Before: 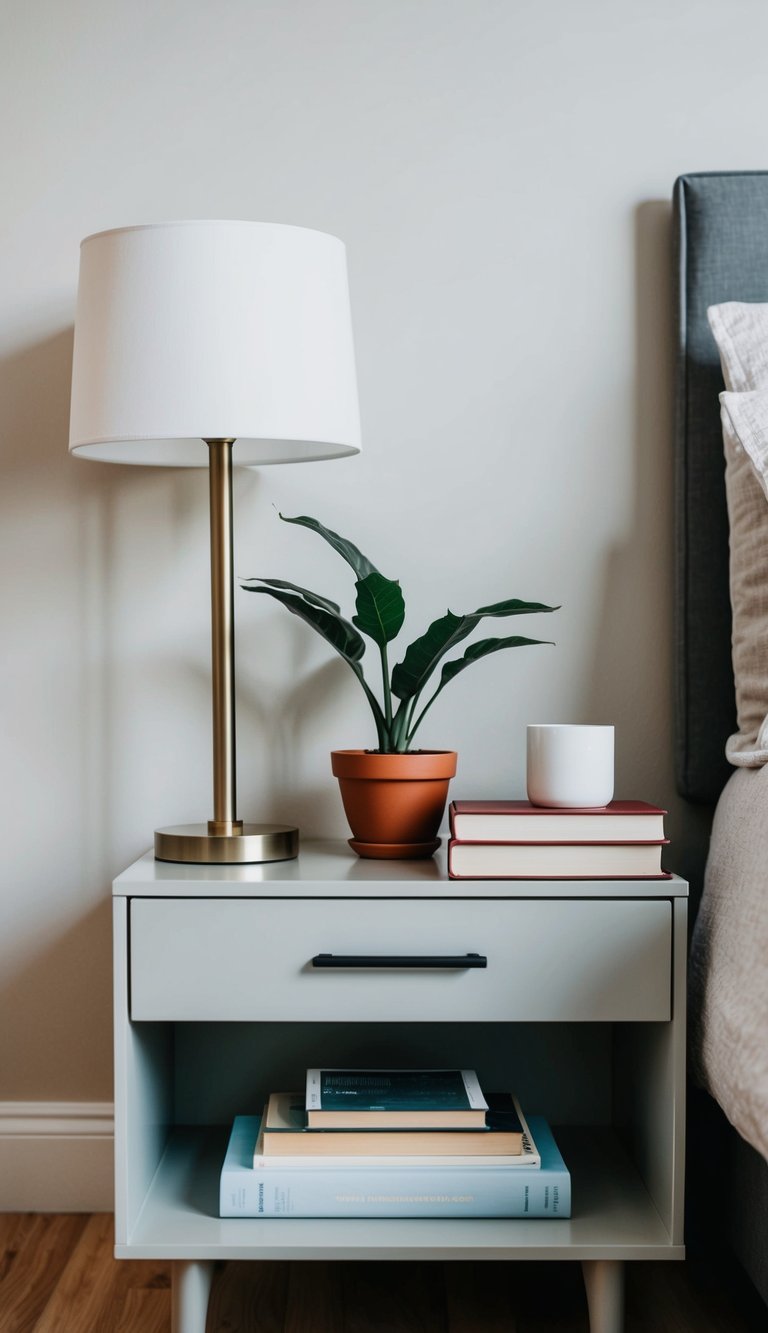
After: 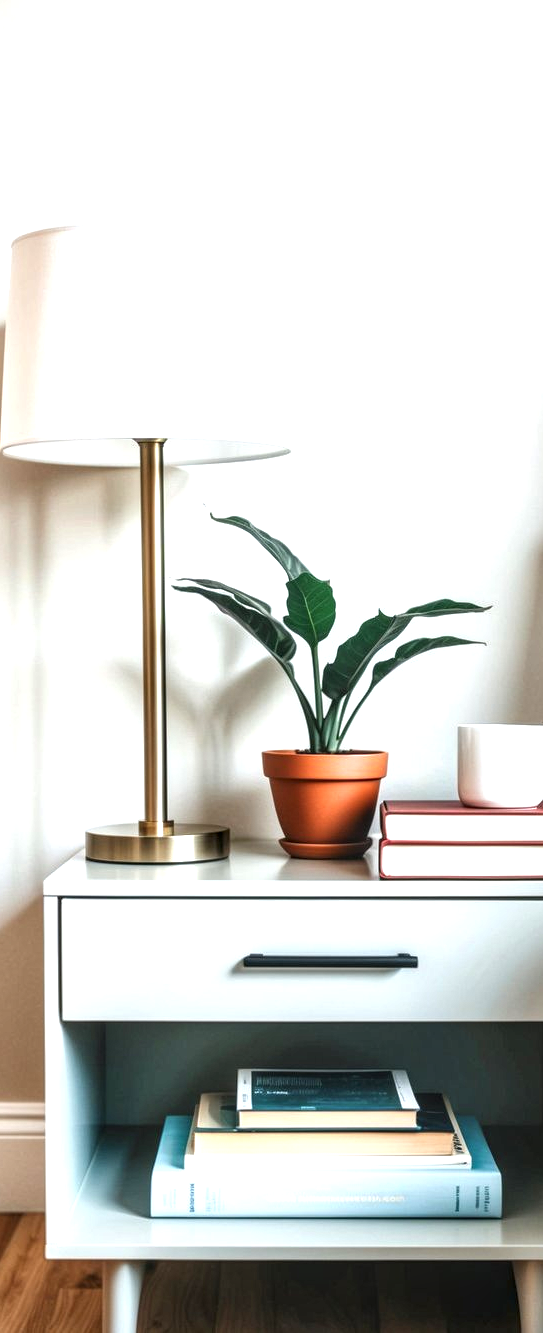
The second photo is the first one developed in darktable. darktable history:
crop and rotate: left 9.061%, right 20.142%
exposure: black level correction 0, exposure 1.173 EV, compensate exposure bias true, compensate highlight preservation false
local contrast: highlights 61%, detail 143%, midtone range 0.428
